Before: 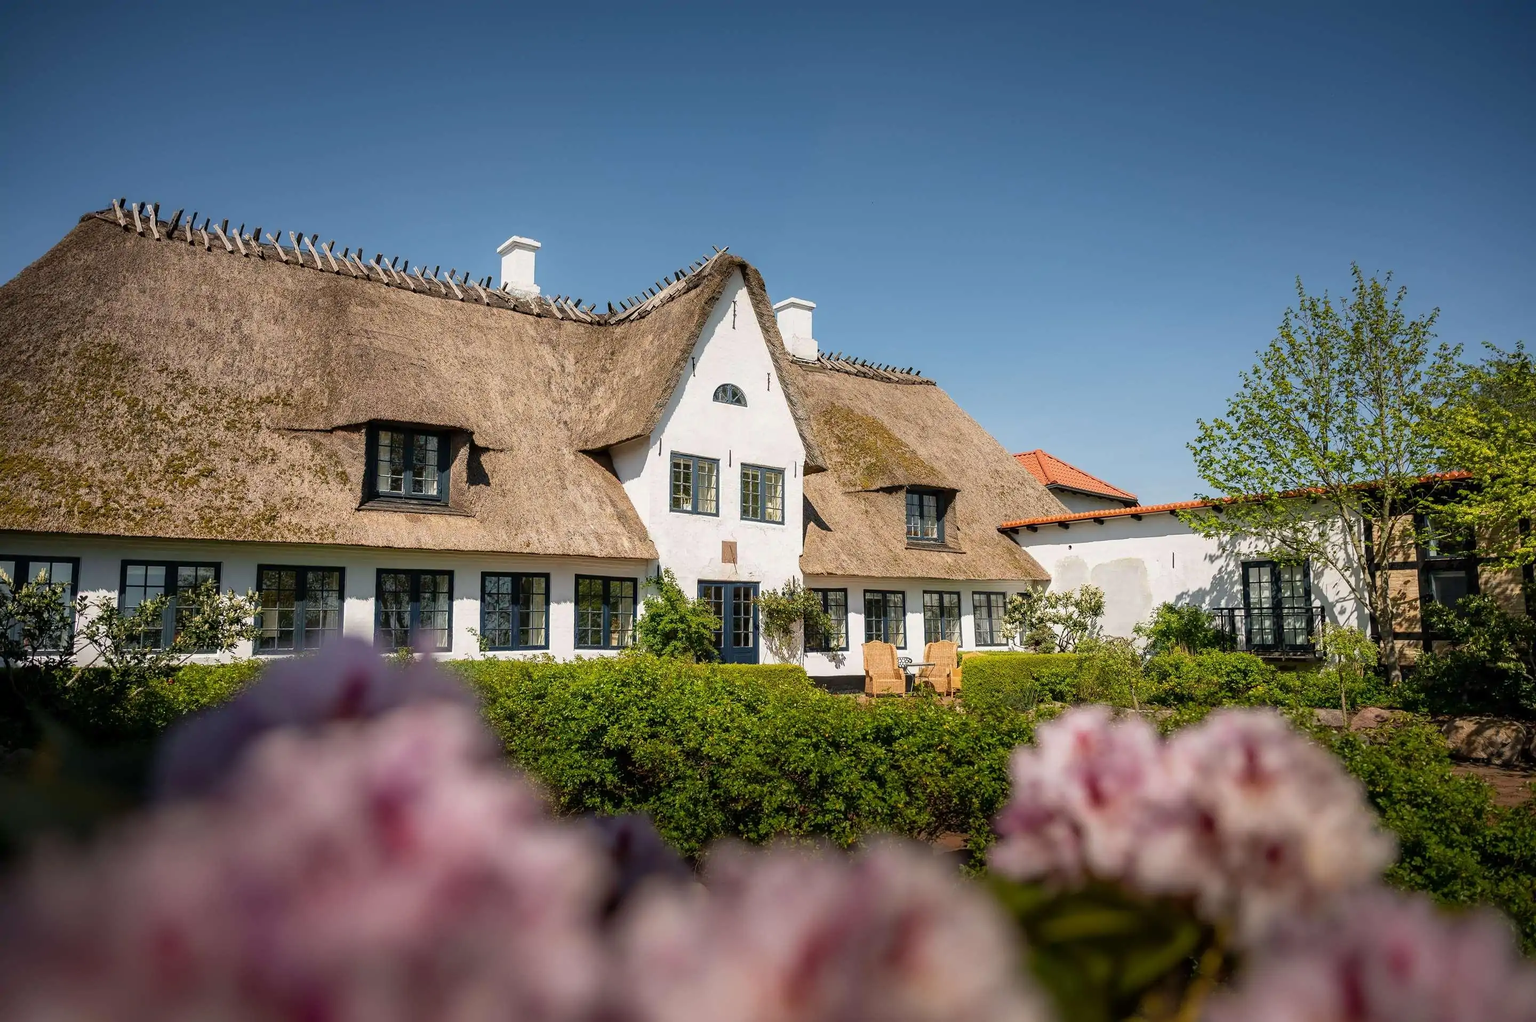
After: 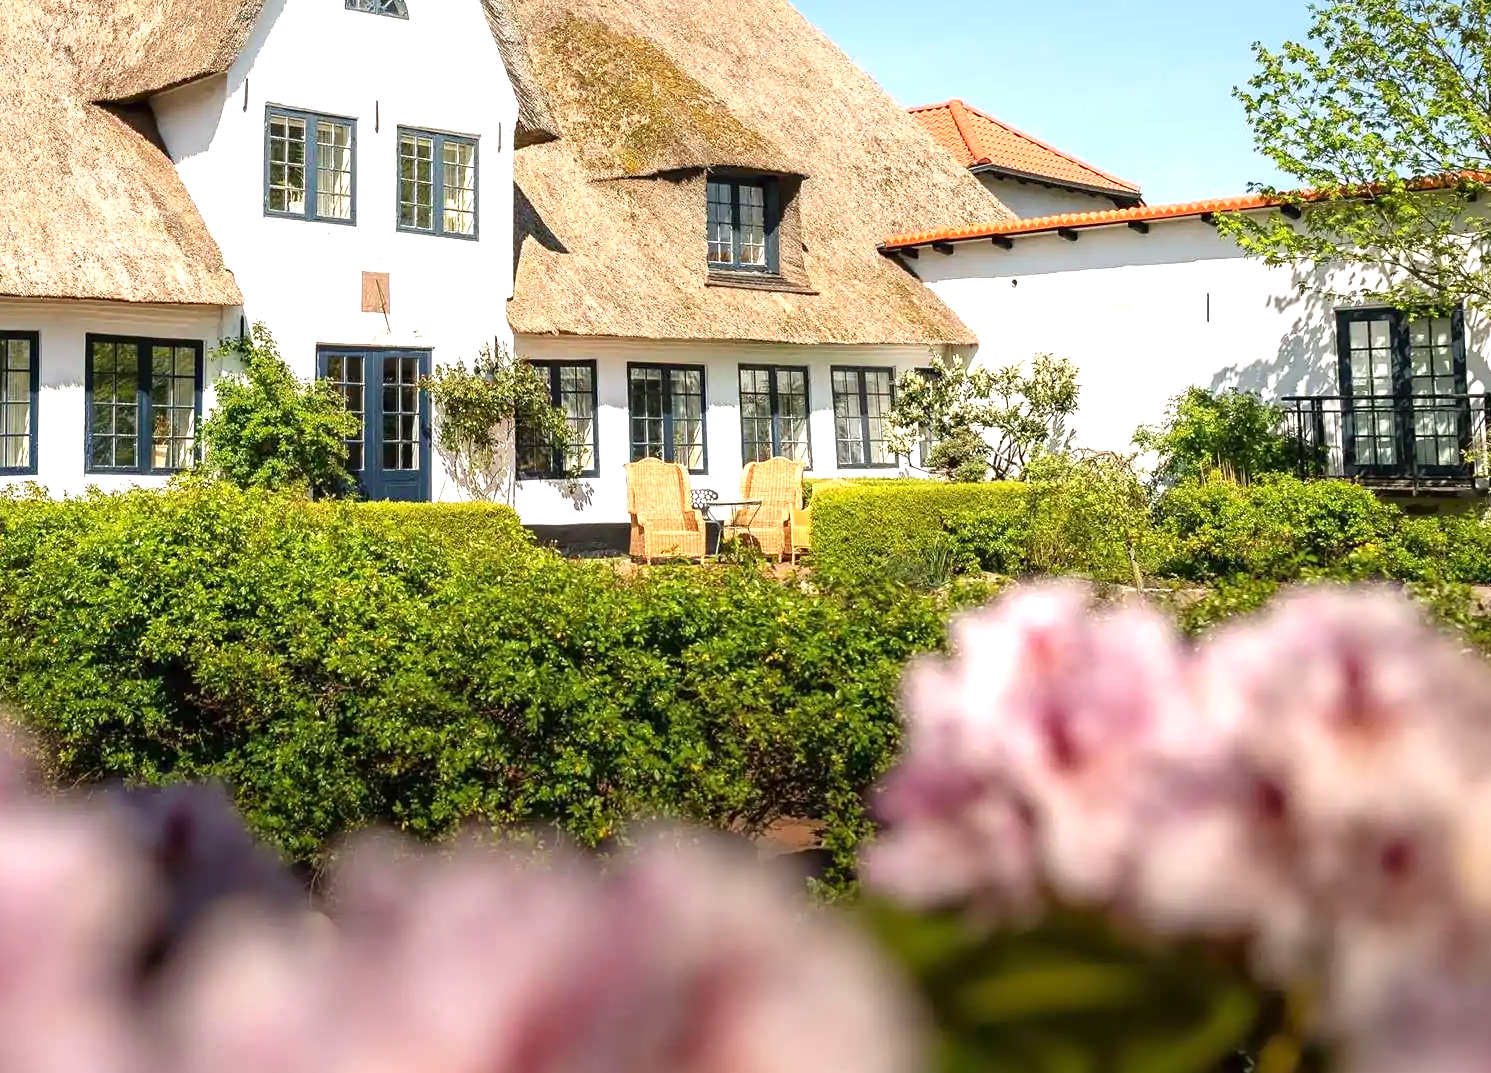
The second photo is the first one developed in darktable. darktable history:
crop: left 34.479%, top 38.822%, right 13.718%, bottom 5.172%
exposure: exposure 1 EV, compensate highlight preservation false
